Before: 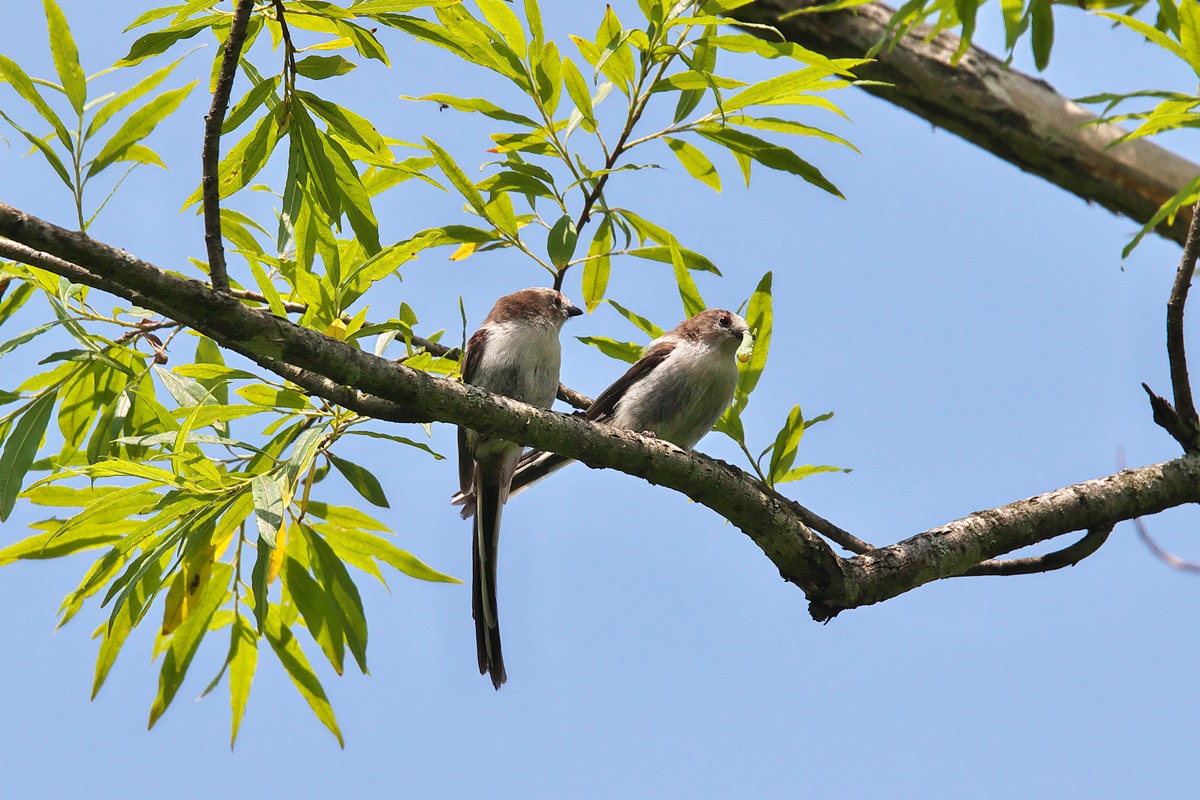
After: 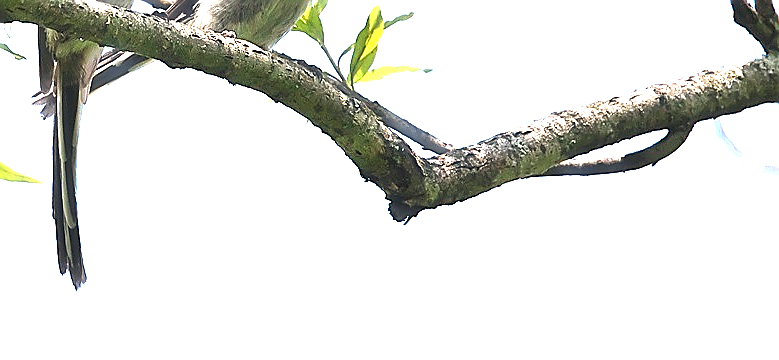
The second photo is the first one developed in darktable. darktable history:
exposure: black level correction 0, exposure 1.744 EV, compensate highlight preservation false
crop and rotate: left 35.046%, top 50.034%, bottom 4.904%
sharpen: radius 1.414, amount 1.257, threshold 0.674
haze removal: strength -0.096, compatibility mode true, adaptive false
